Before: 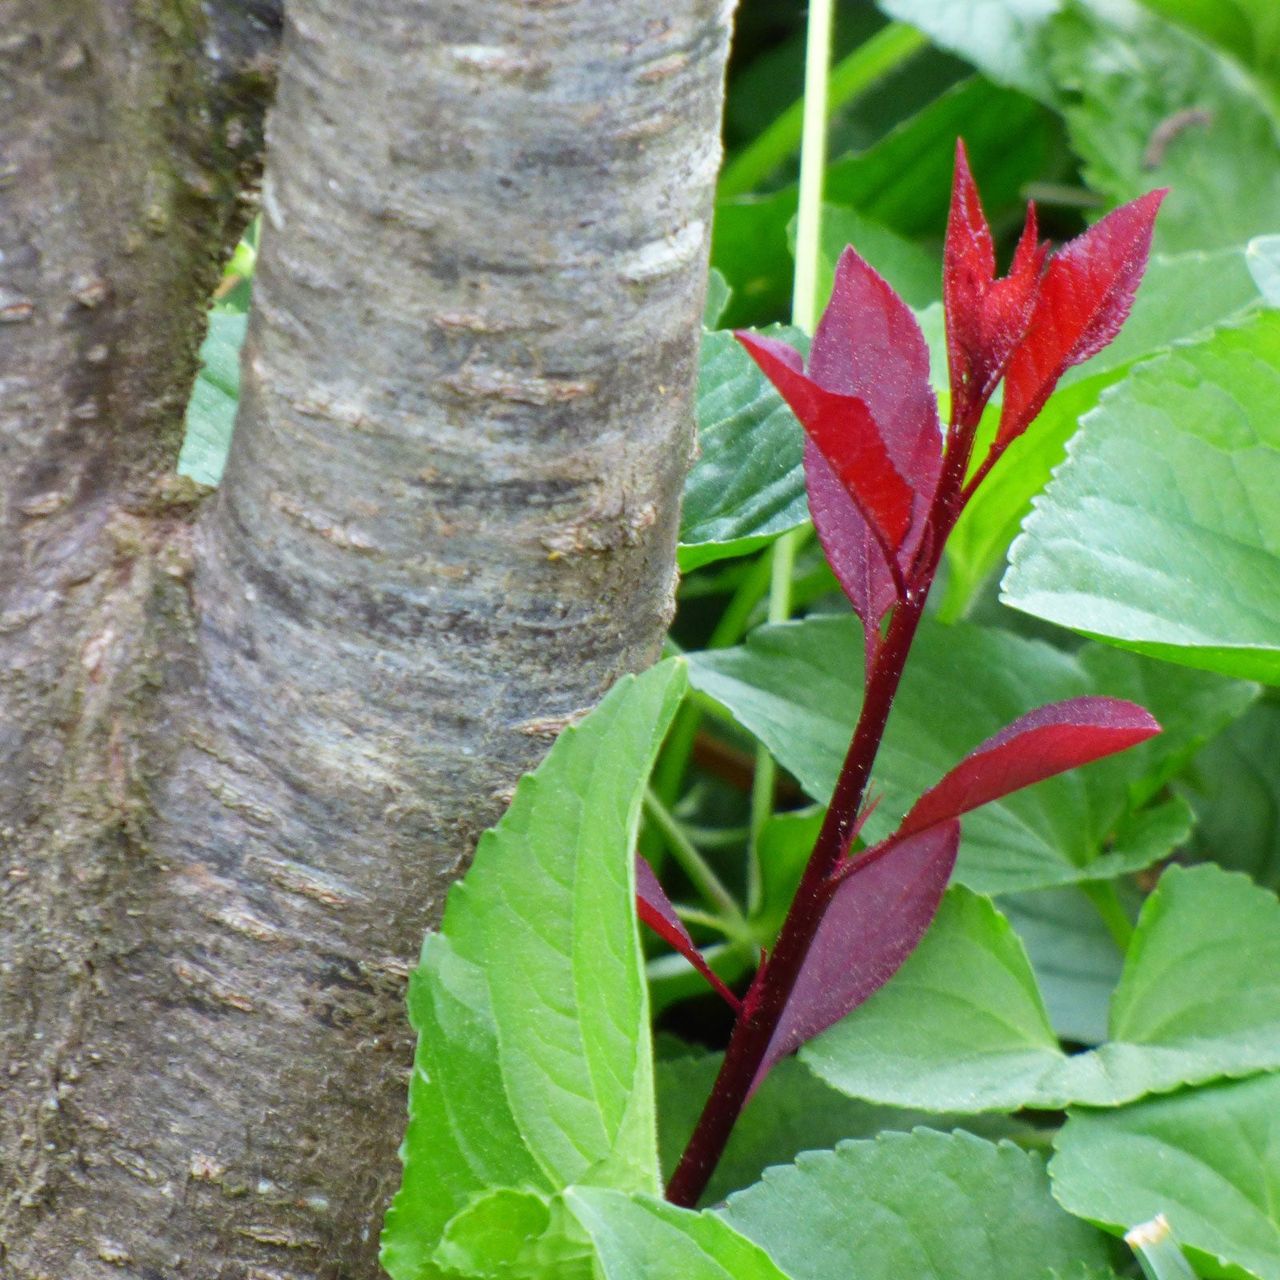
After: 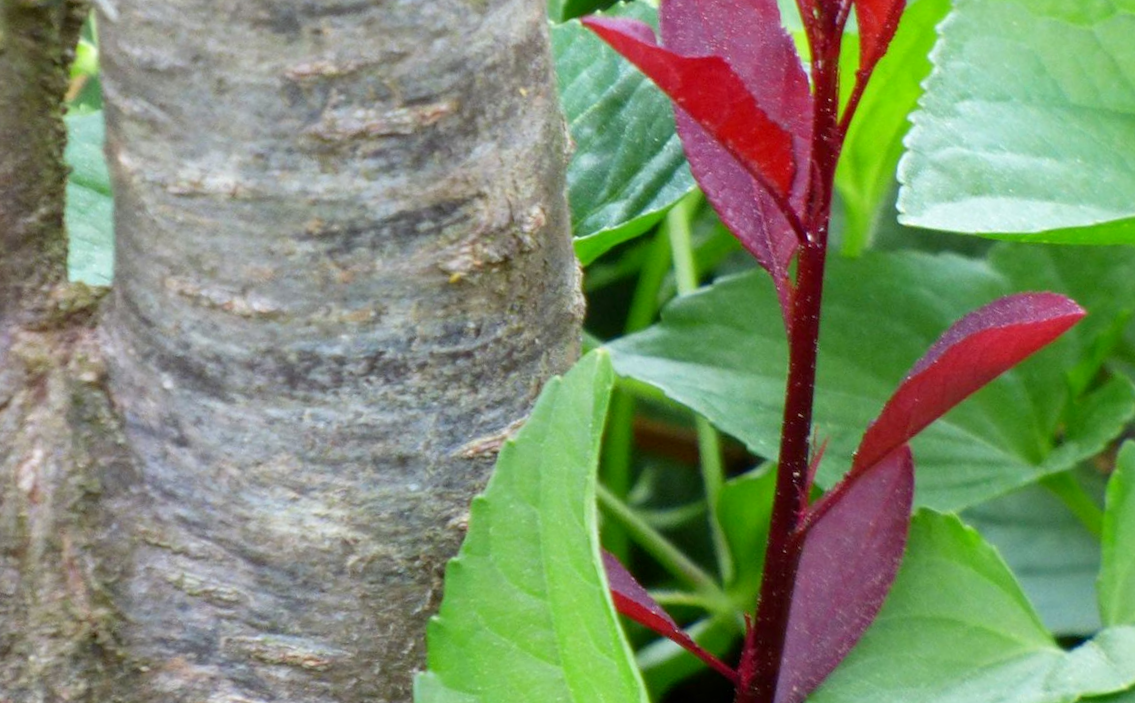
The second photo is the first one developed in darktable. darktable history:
crop and rotate: angle -1.96°, left 3.097%, top 4.154%, right 1.586%, bottom 0.529%
exposure: black level correction 0.002, compensate highlight preservation false
tone equalizer: on, module defaults
rotate and perspective: rotation -14.8°, crop left 0.1, crop right 0.903, crop top 0.25, crop bottom 0.748
